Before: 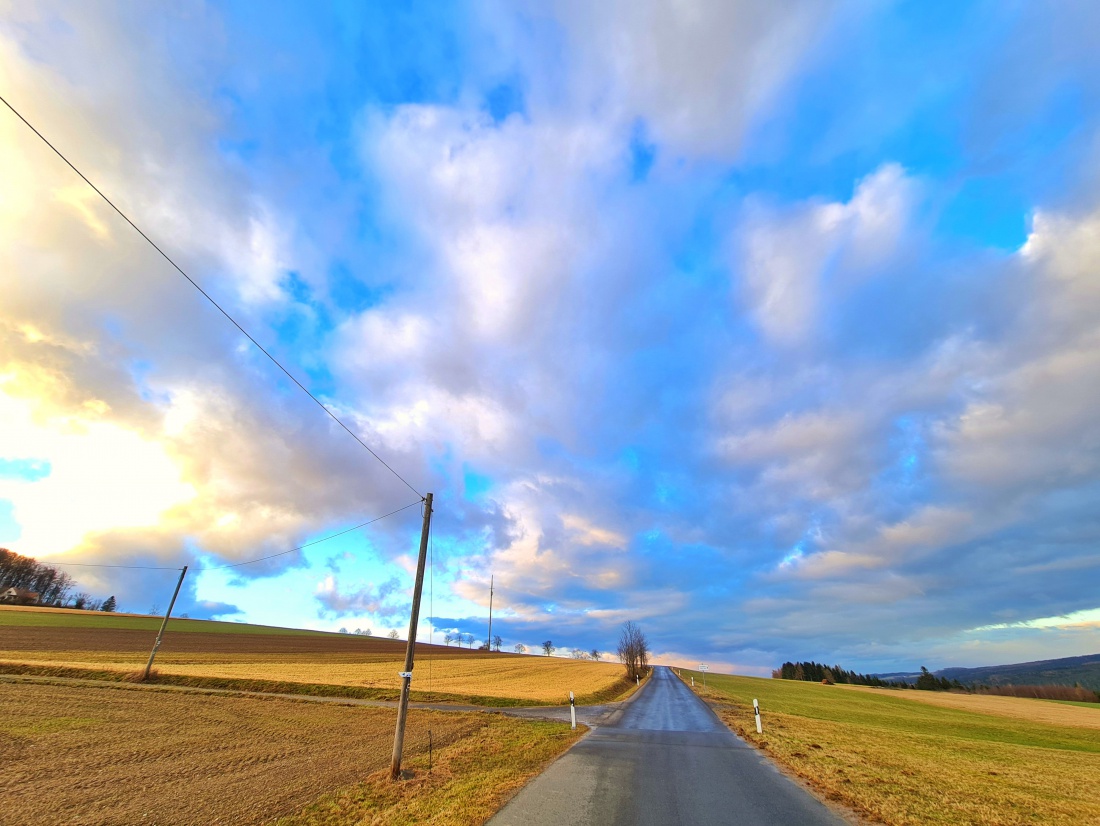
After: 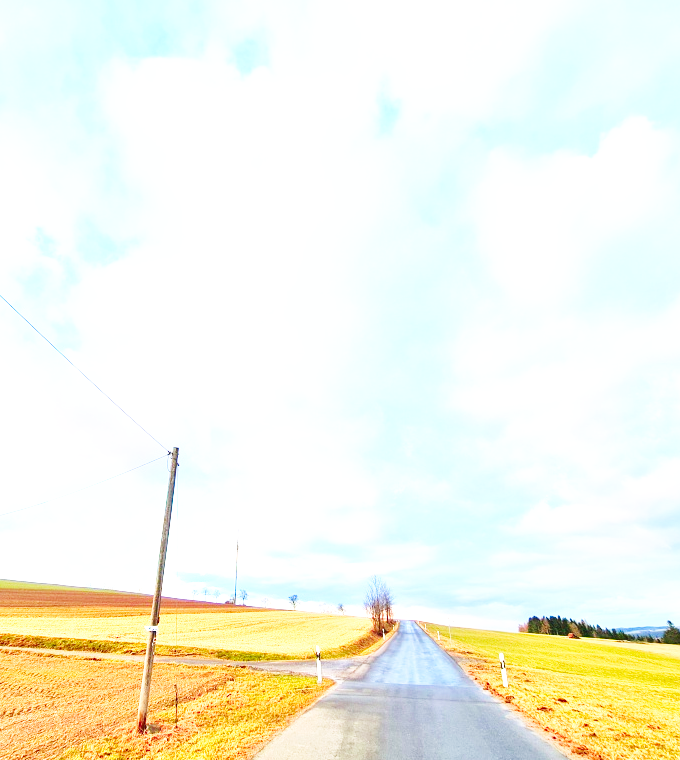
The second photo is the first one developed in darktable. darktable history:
color calibration: output R [0.946, 0.065, -0.013, 0], output G [-0.246, 1.264, -0.017, 0], output B [0.046, -0.098, 1.05, 0], illuminant same as pipeline (D50), adaptation none (bypass), x 0.333, y 0.333, temperature 5015.4 K, gamut compression 1.71
crop and rotate: left 23.151%, top 5.625%, right 15.006%, bottom 2.3%
exposure: black level correction 0, exposure 1.101 EV, compensate exposure bias true, compensate highlight preservation false
base curve: curves: ch0 [(0, 0.003) (0.001, 0.002) (0.006, 0.004) (0.02, 0.022) (0.048, 0.086) (0.094, 0.234) (0.162, 0.431) (0.258, 0.629) (0.385, 0.8) (0.548, 0.918) (0.751, 0.988) (1, 1)], preserve colors none
